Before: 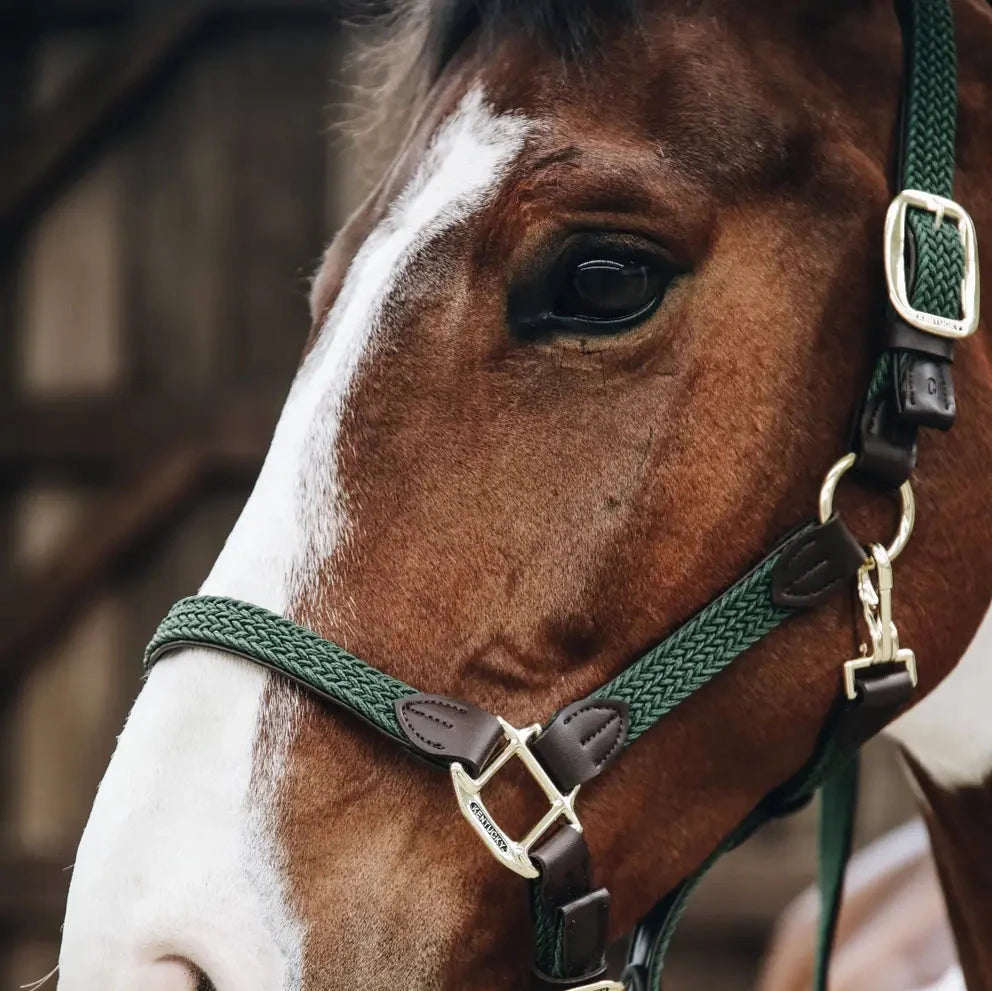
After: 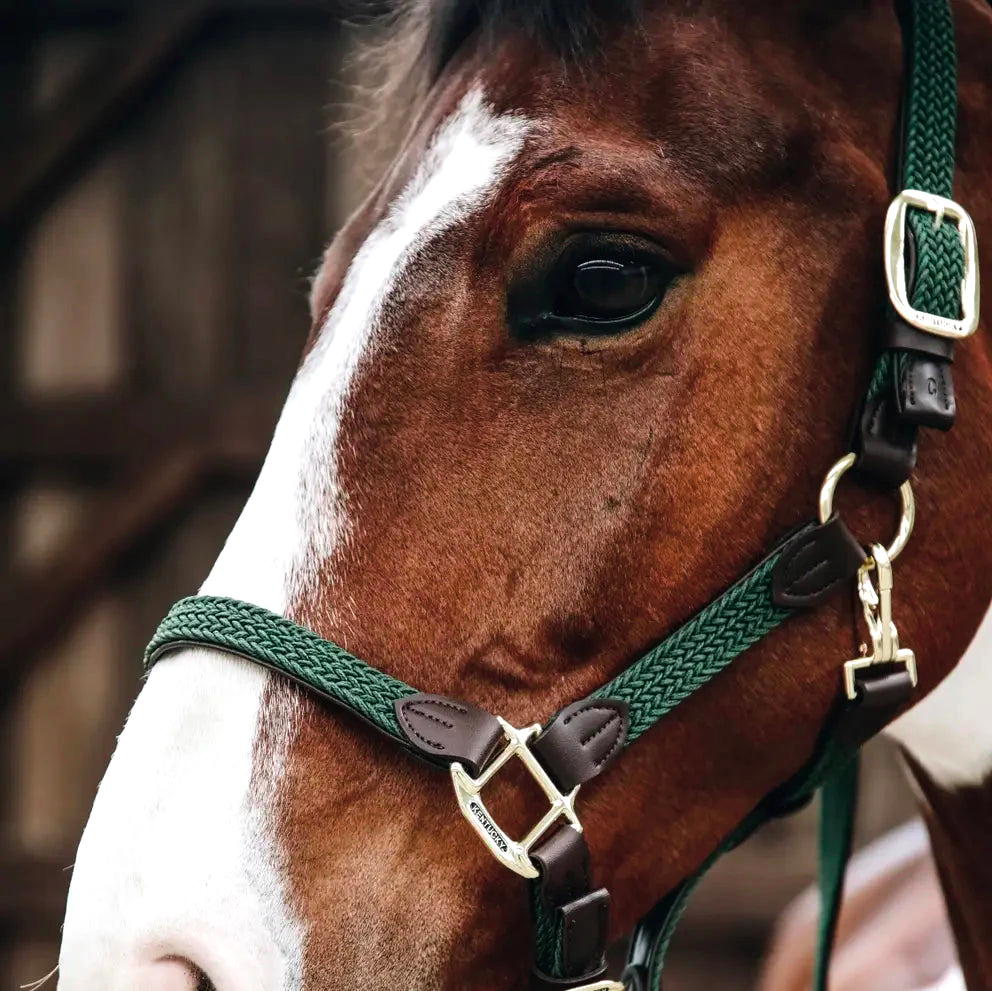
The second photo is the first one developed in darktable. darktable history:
color balance rgb: linear chroma grading › global chroma 50%, perceptual saturation grading › global saturation 2.34%, global vibrance 6.64%, contrast 12.71%, saturation formula JzAzBz (2021)
color contrast: blue-yellow contrast 0.7
